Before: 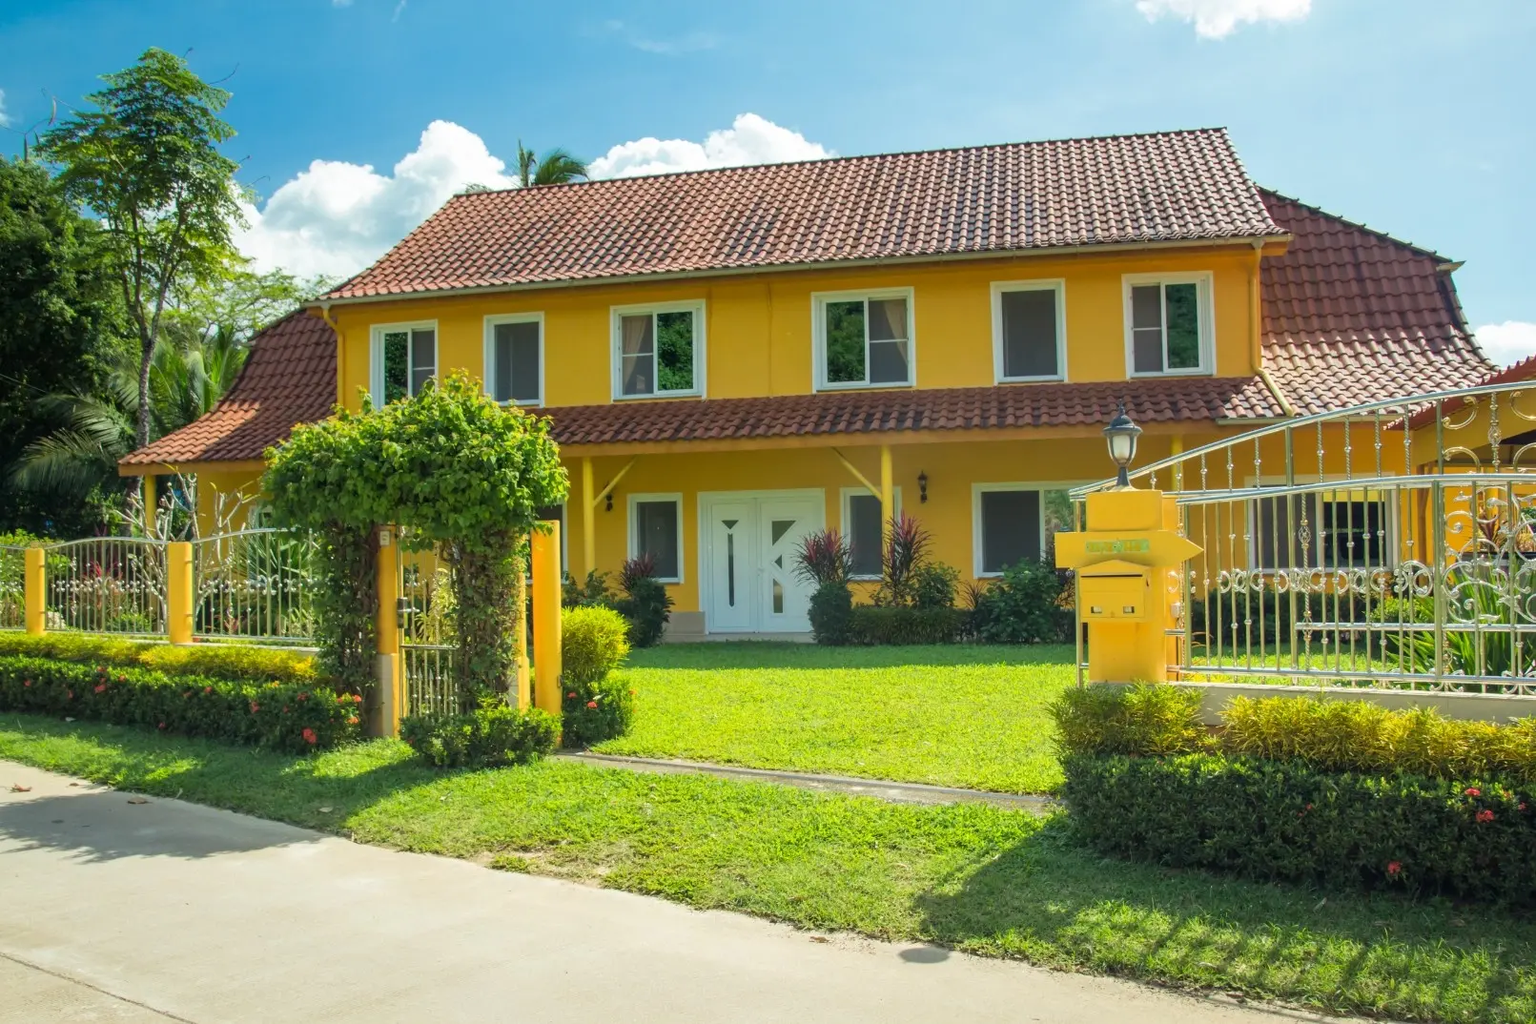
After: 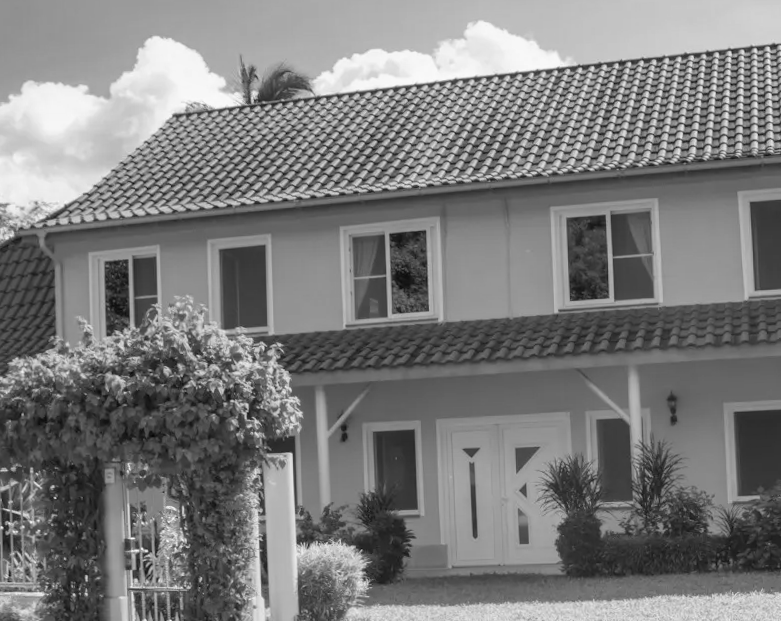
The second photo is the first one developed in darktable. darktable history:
crop: left 17.835%, top 7.675%, right 32.881%, bottom 32.213%
rotate and perspective: rotation -1.42°, crop left 0.016, crop right 0.984, crop top 0.035, crop bottom 0.965
monochrome: a 32, b 64, size 2.3
